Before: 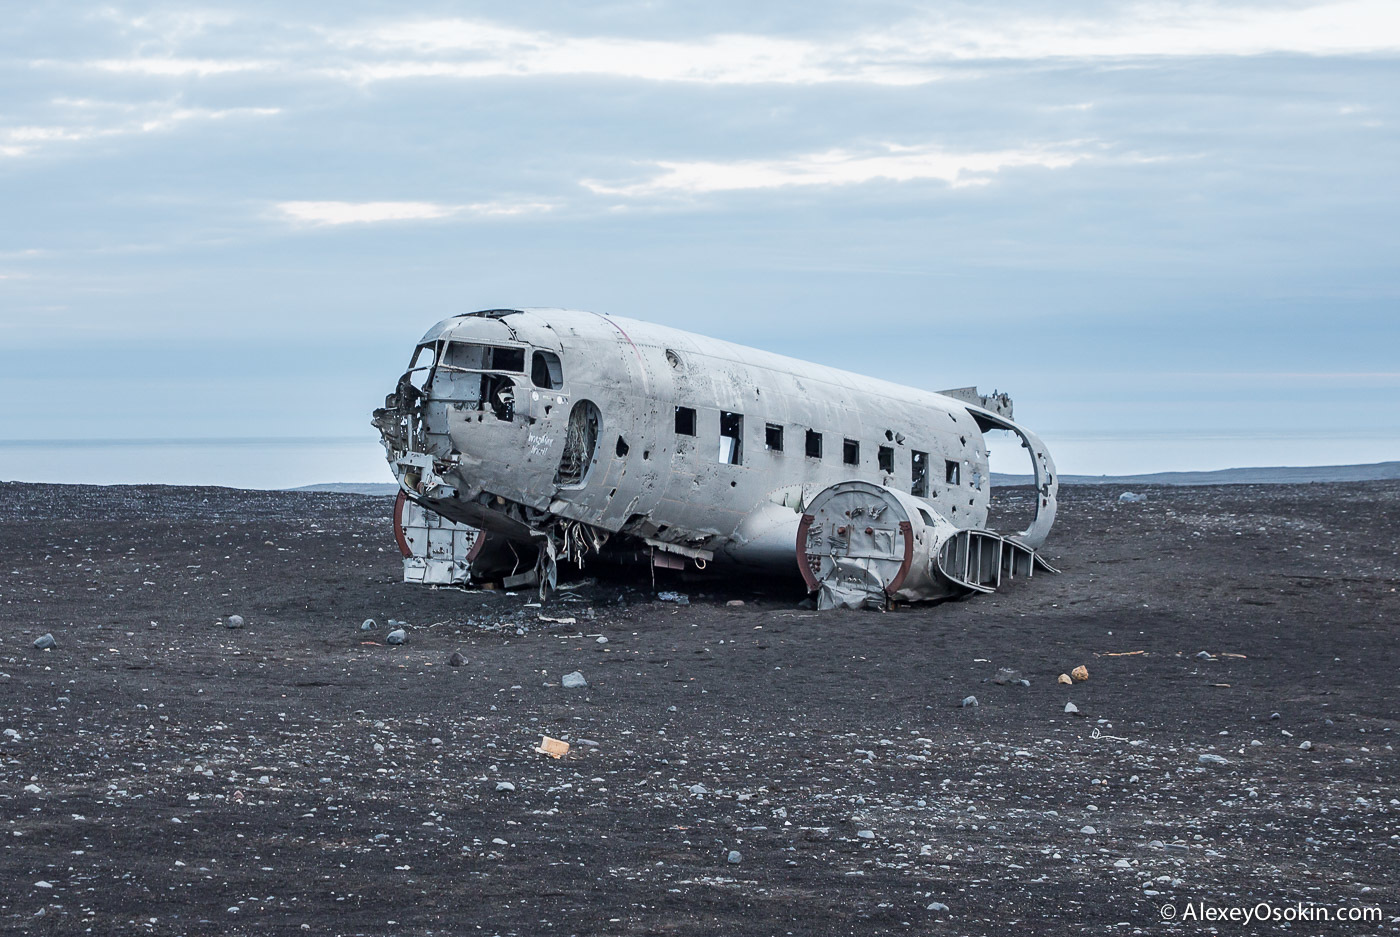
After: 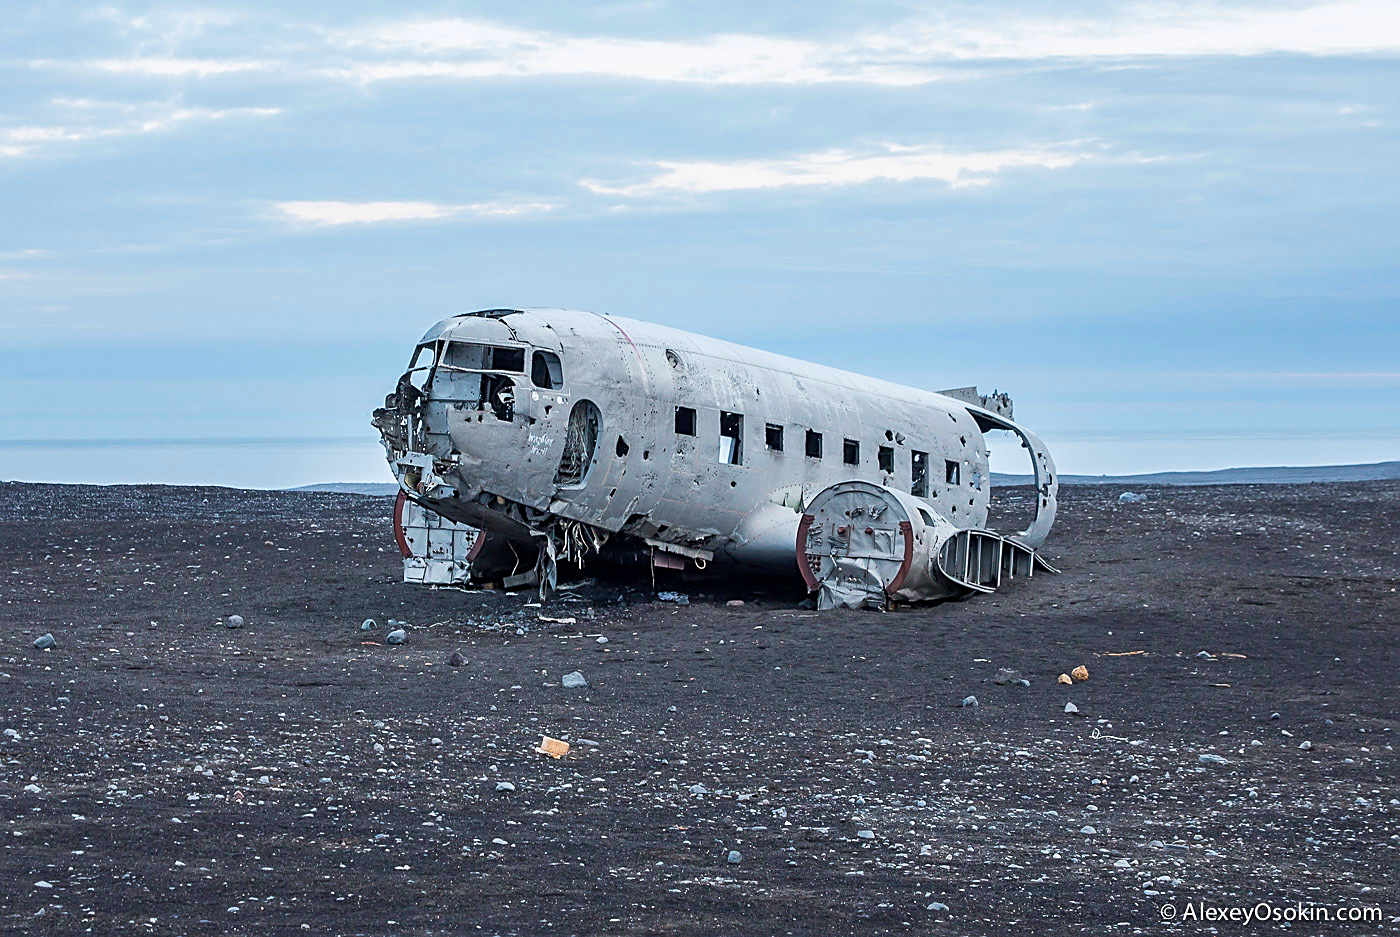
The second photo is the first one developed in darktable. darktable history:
sharpen: on, module defaults
color balance rgb: perceptual saturation grading › global saturation 20%, global vibrance 20%
color balance: output saturation 110%
